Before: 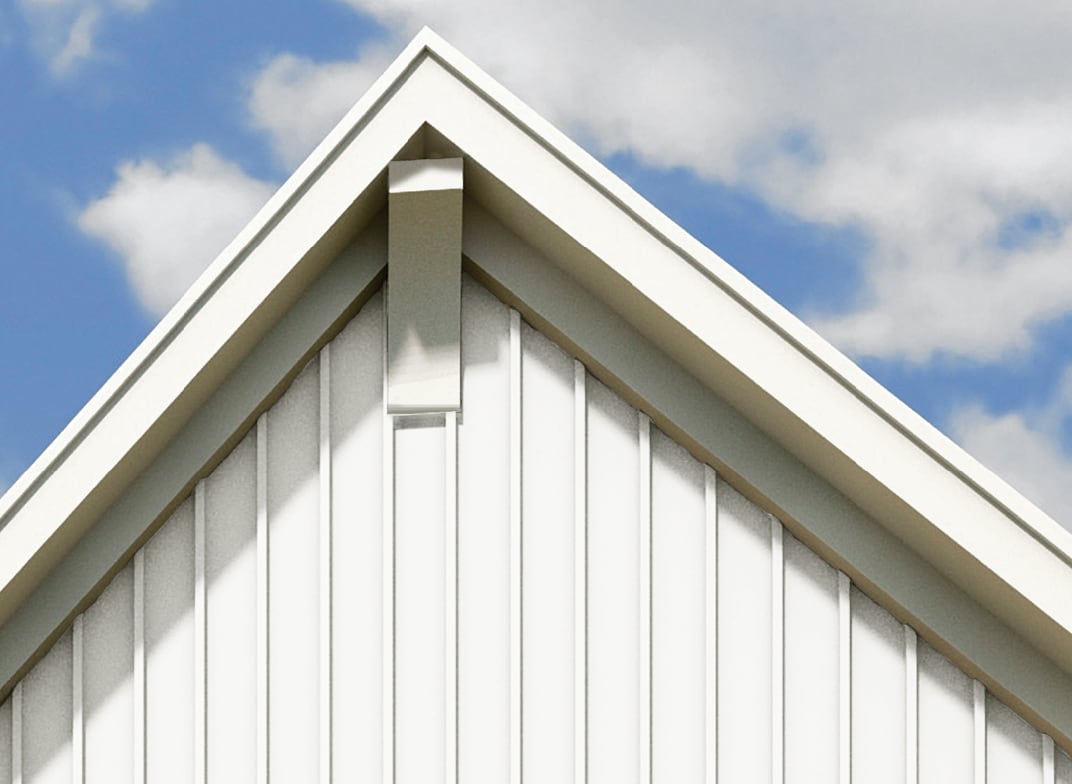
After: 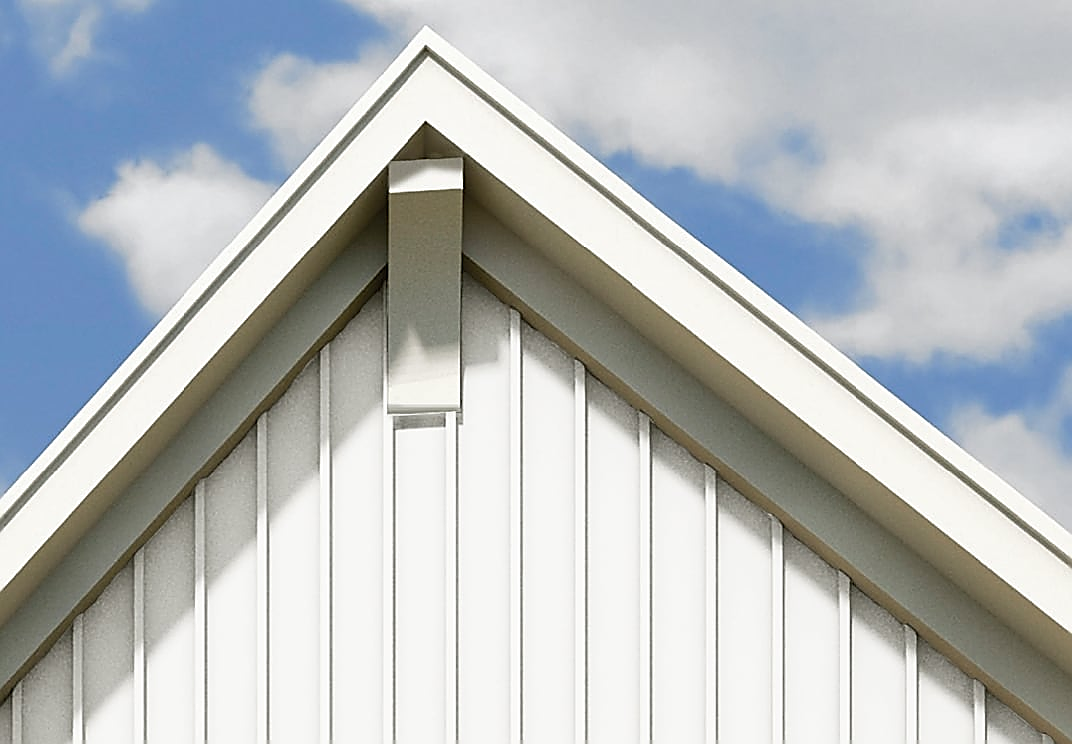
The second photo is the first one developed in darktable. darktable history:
crop and rotate: top 0%, bottom 5.097%
sharpen: radius 1.4, amount 1.25, threshold 0.7
